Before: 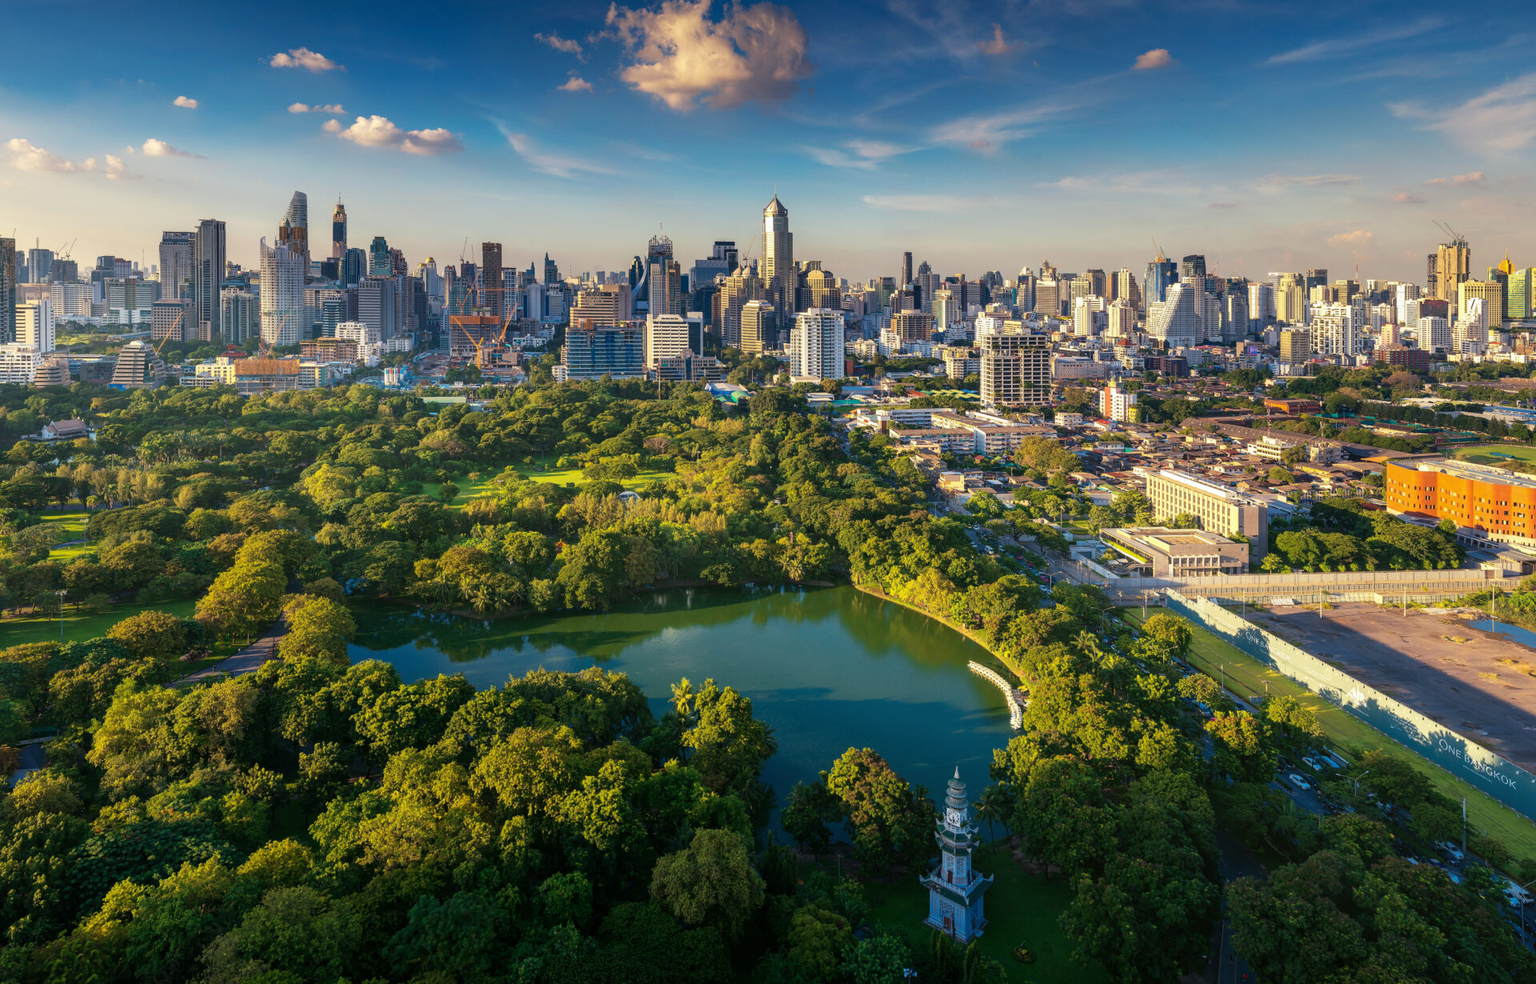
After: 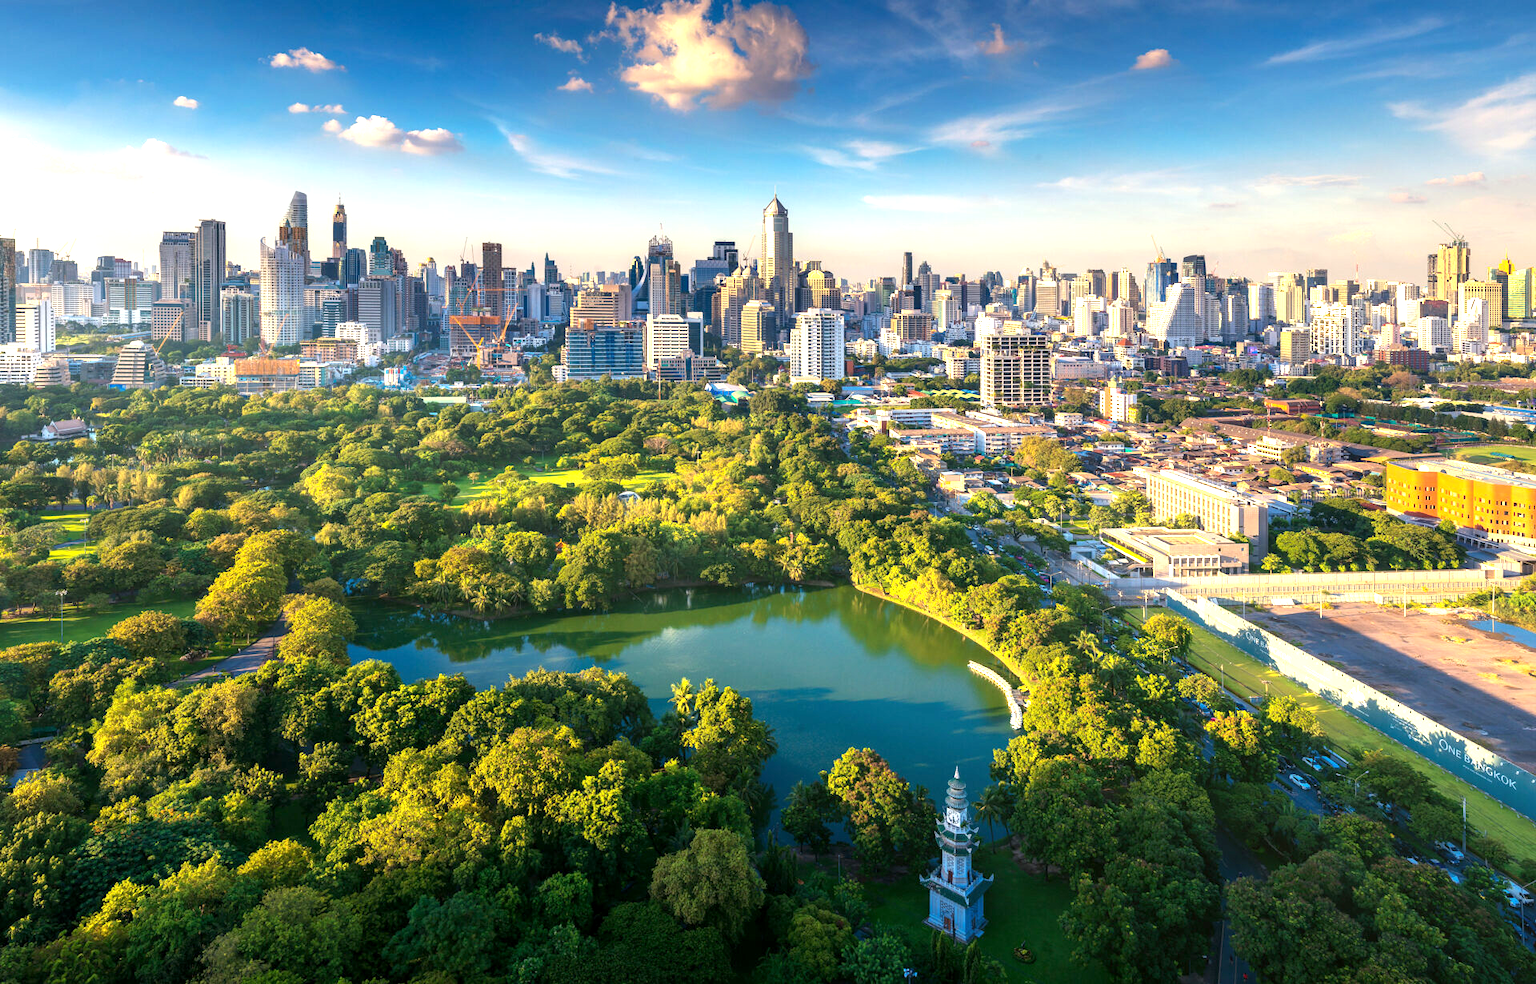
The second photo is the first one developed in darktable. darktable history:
exposure: black level correction 0.001, exposure 1.047 EV, compensate highlight preservation false
